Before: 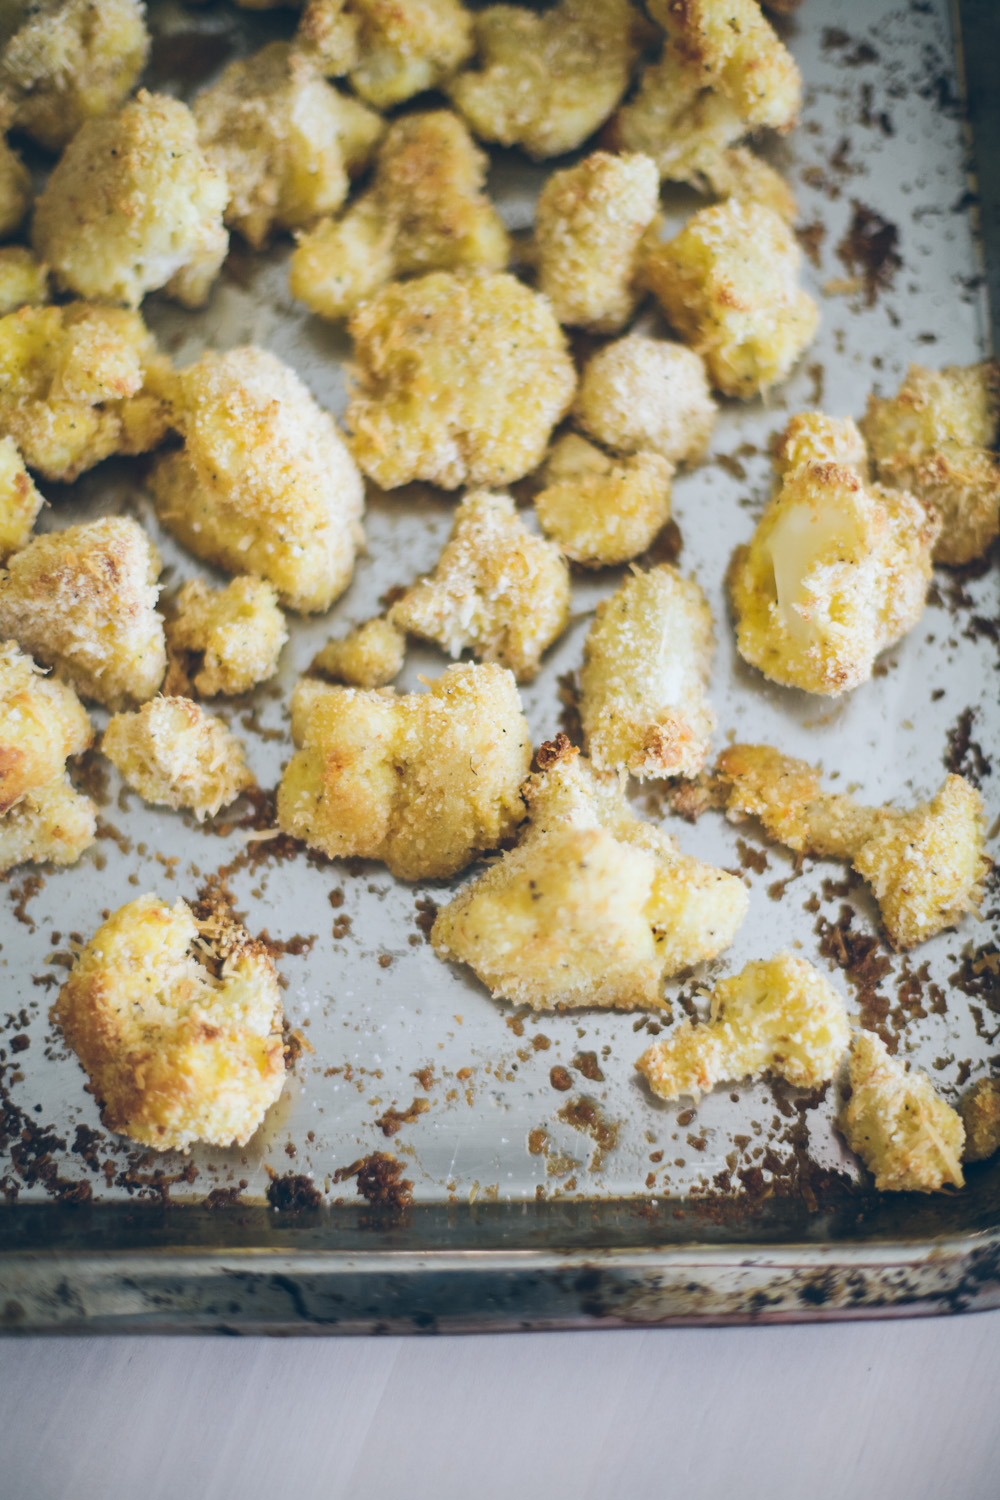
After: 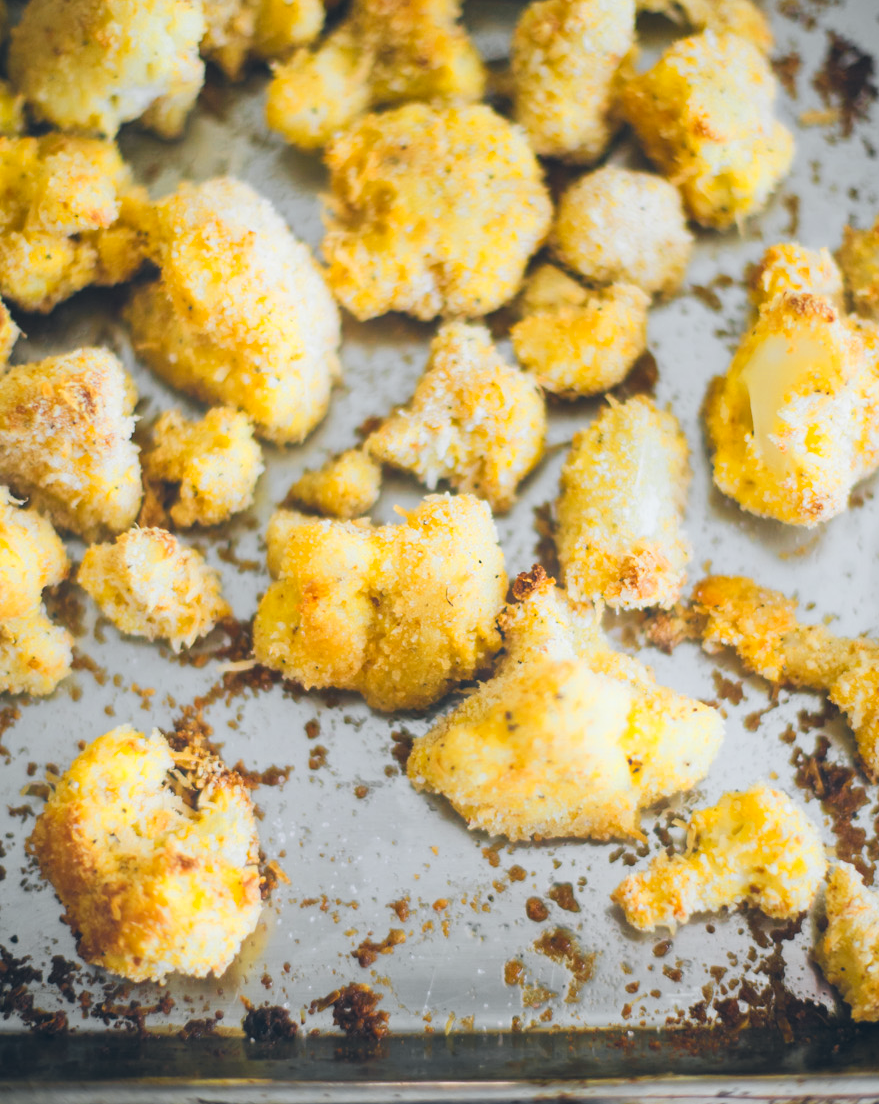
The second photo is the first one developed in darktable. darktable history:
crop and rotate: left 2.425%, top 11.305%, right 9.6%, bottom 15.08%
color zones: curves: ch0 [(0, 0.511) (0.143, 0.531) (0.286, 0.56) (0.429, 0.5) (0.571, 0.5) (0.714, 0.5) (0.857, 0.5) (1, 0.5)]; ch1 [(0, 0.525) (0.143, 0.705) (0.286, 0.715) (0.429, 0.35) (0.571, 0.35) (0.714, 0.35) (0.857, 0.4) (1, 0.4)]; ch2 [(0, 0.572) (0.143, 0.512) (0.286, 0.473) (0.429, 0.45) (0.571, 0.5) (0.714, 0.5) (0.857, 0.518) (1, 0.518)]
bloom: size 15%, threshold 97%, strength 7%
